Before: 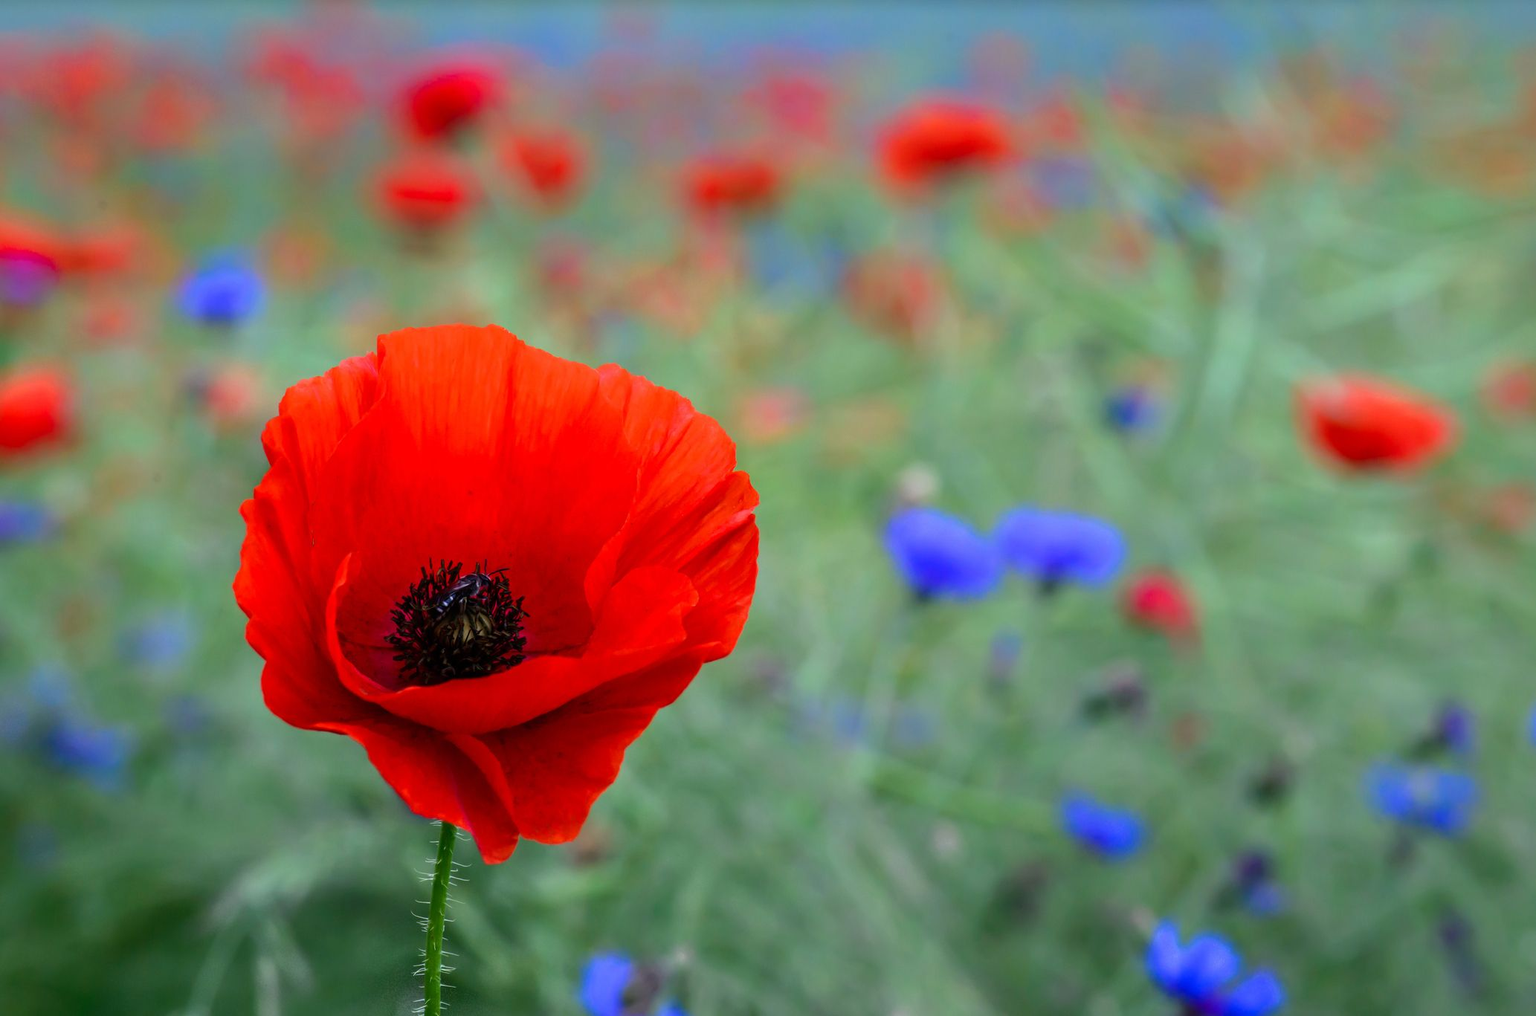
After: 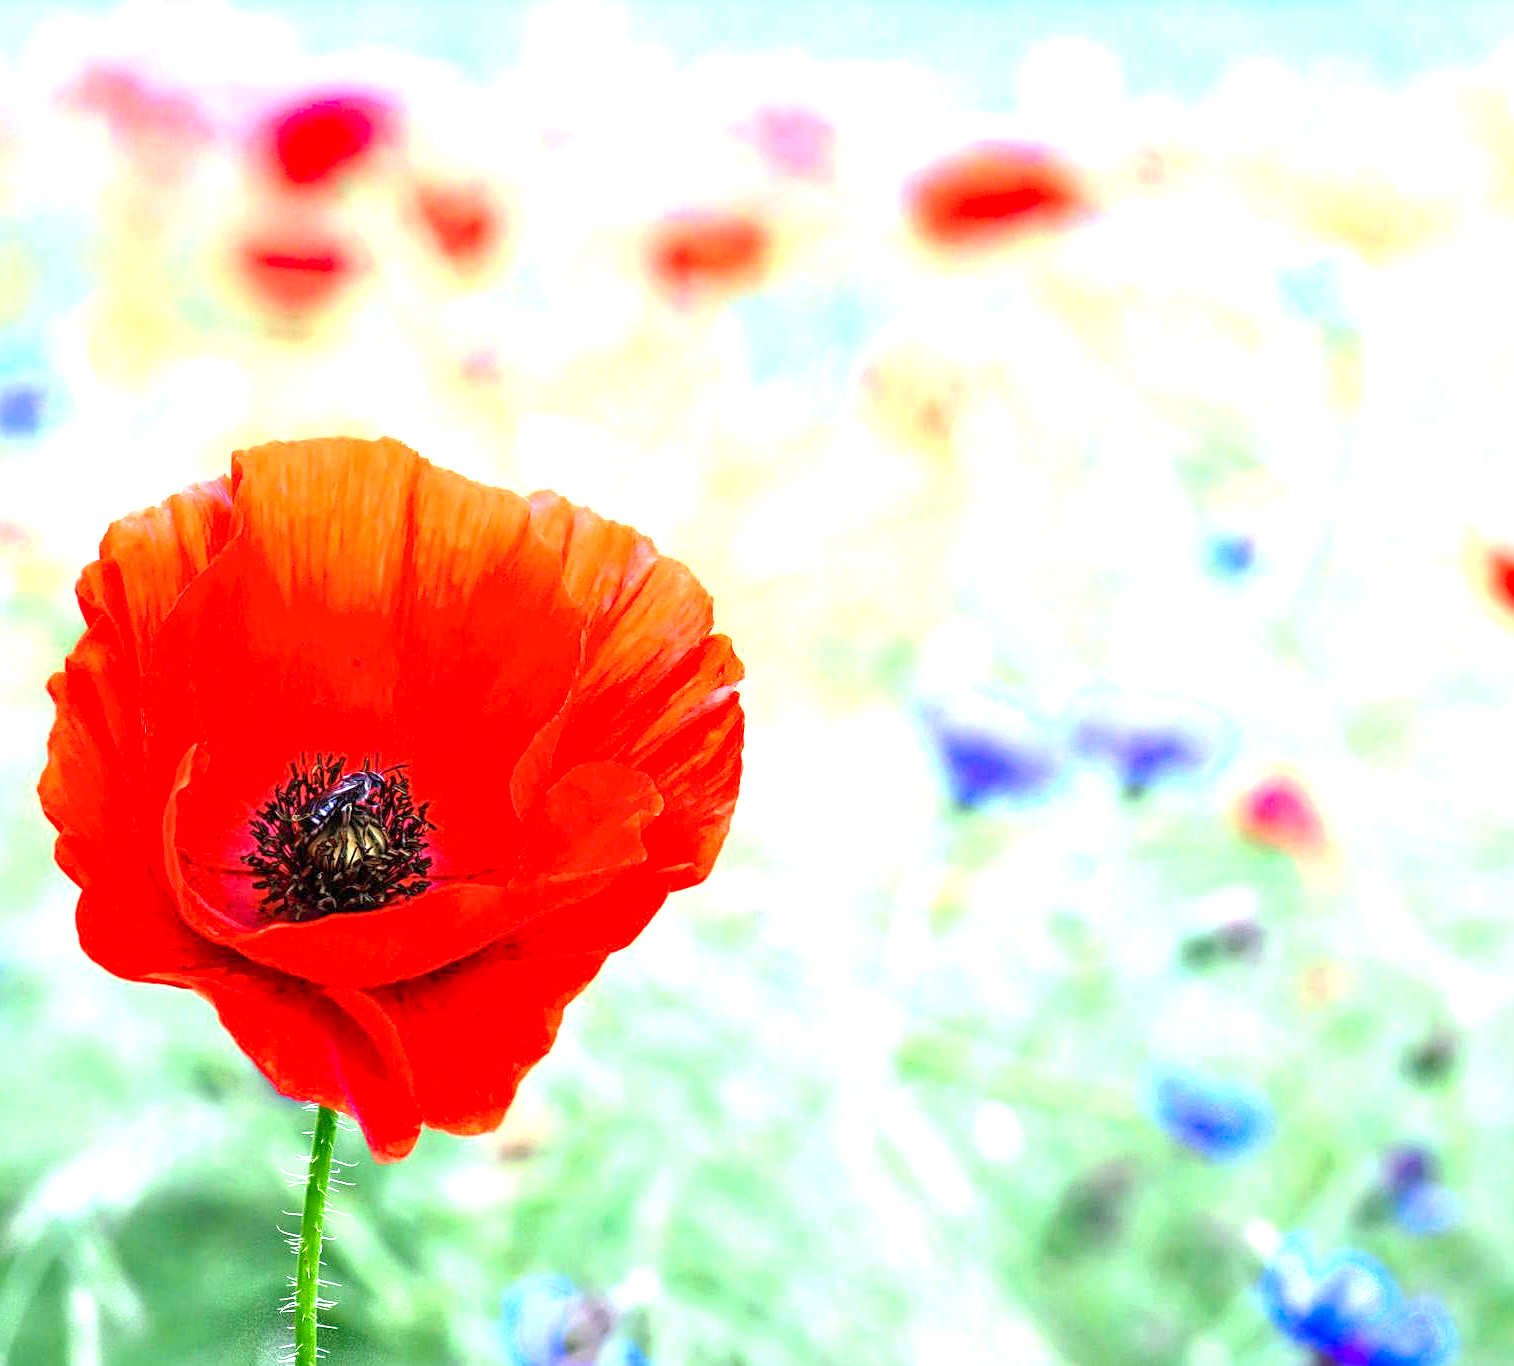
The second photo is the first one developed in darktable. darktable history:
local contrast: on, module defaults
crop: left 13.385%, right 13.299%
exposure: black level correction 0.001, exposure 2.518 EV, compensate highlight preservation false
sharpen: on, module defaults
